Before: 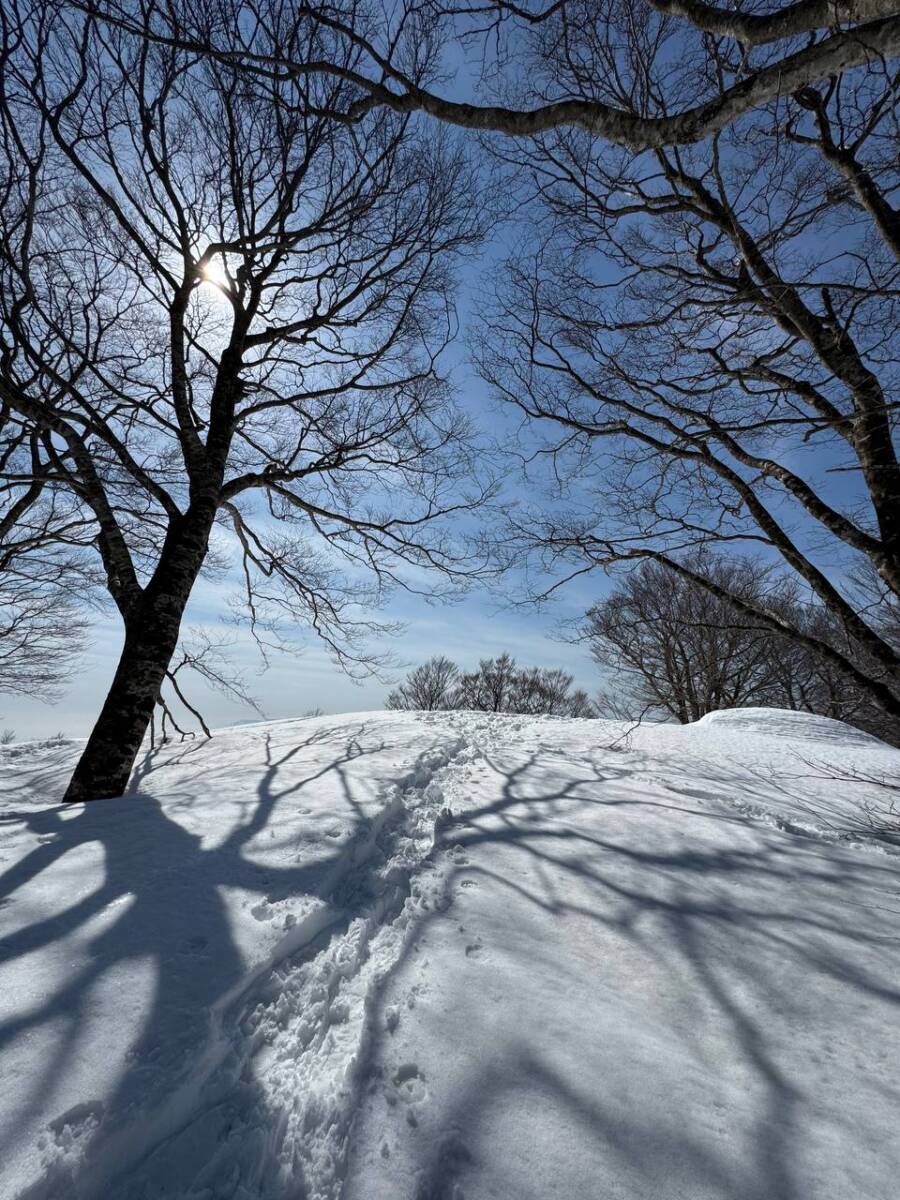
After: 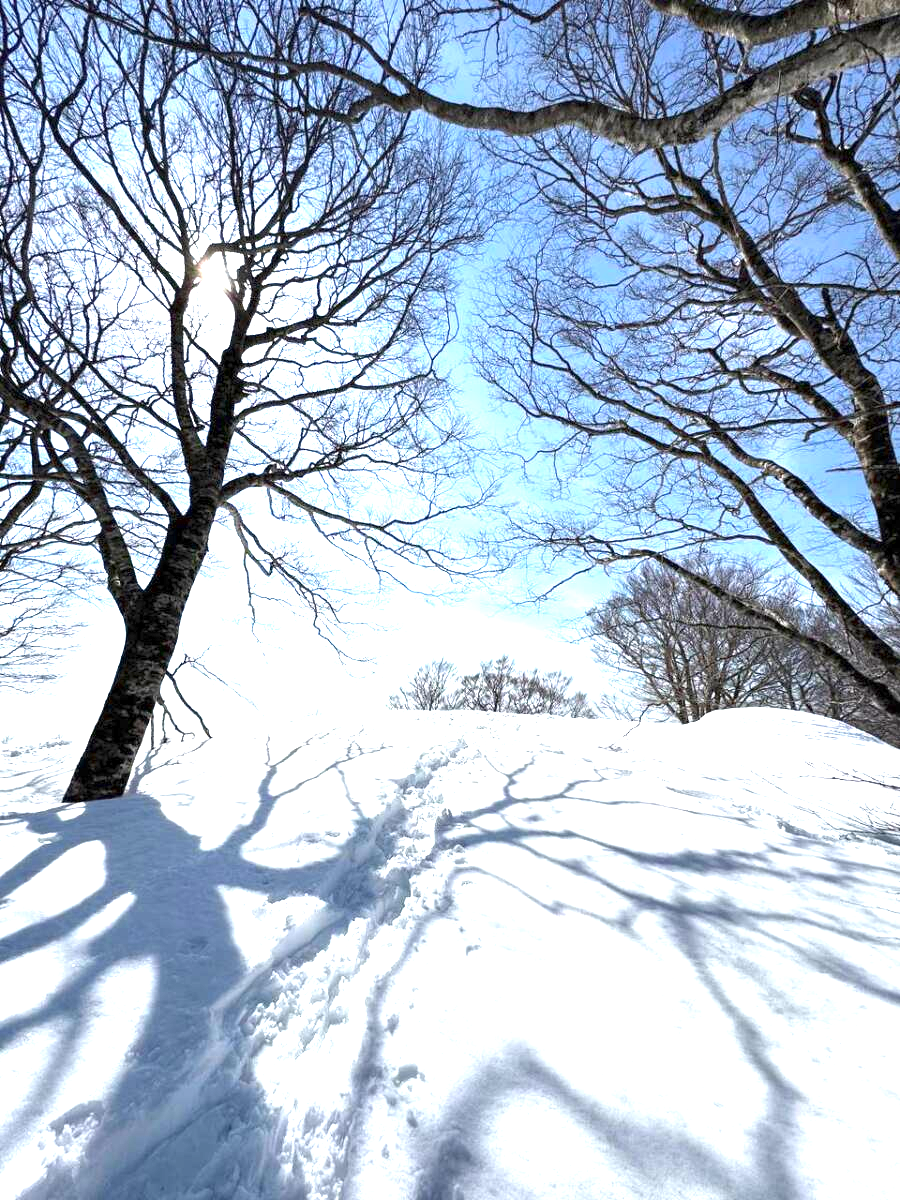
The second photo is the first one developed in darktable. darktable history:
exposure: exposure 1.998 EV, compensate highlight preservation false
